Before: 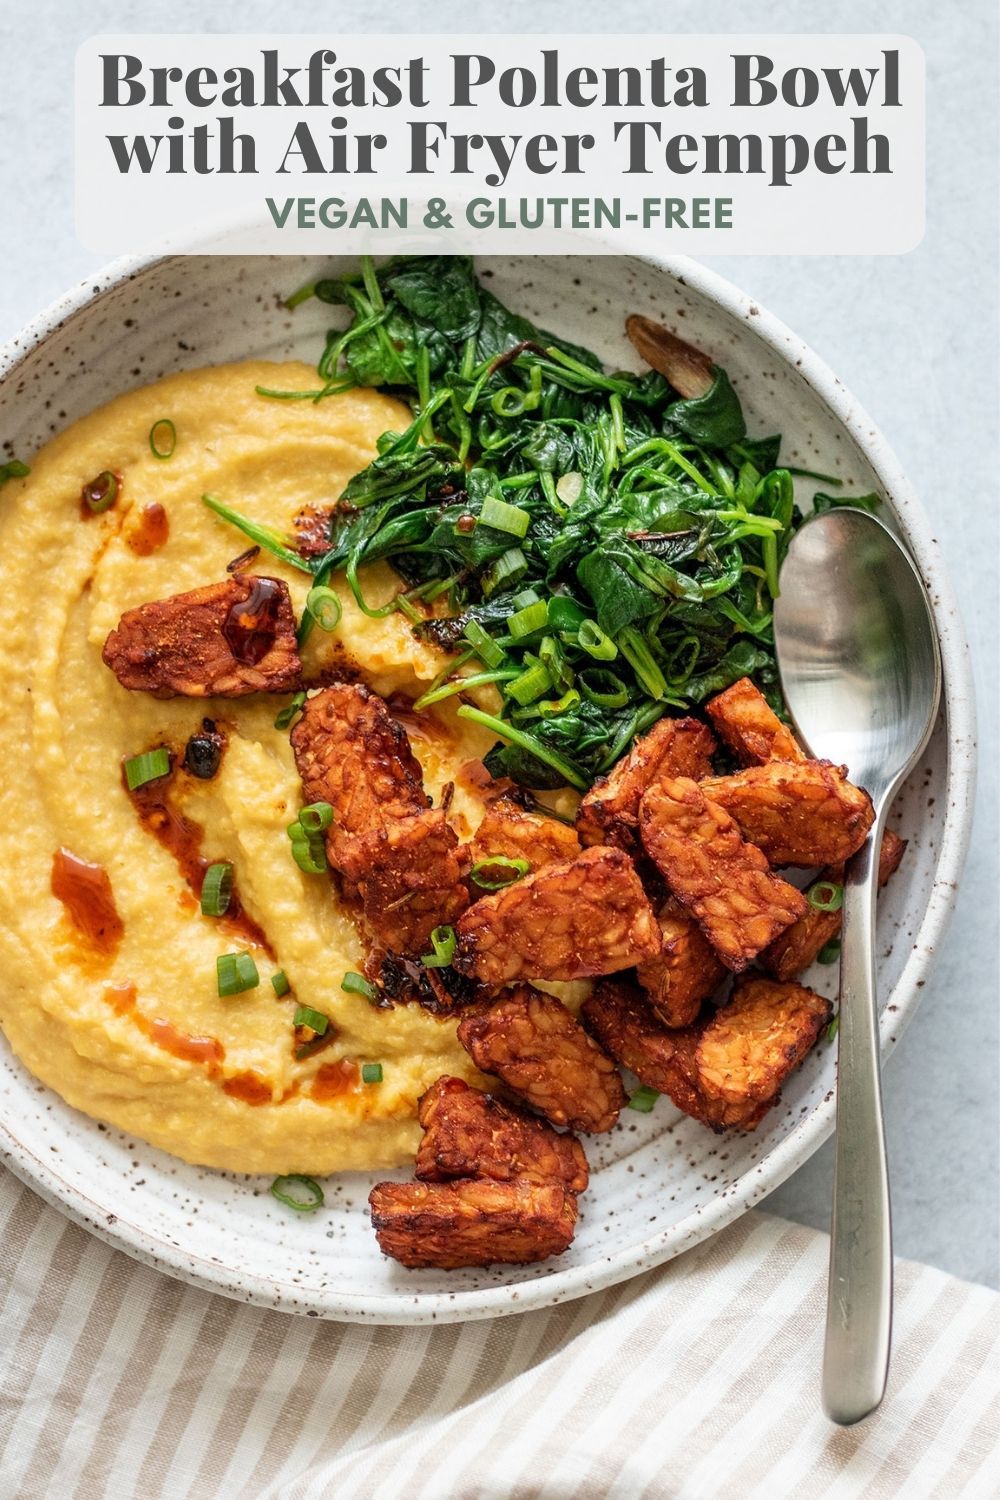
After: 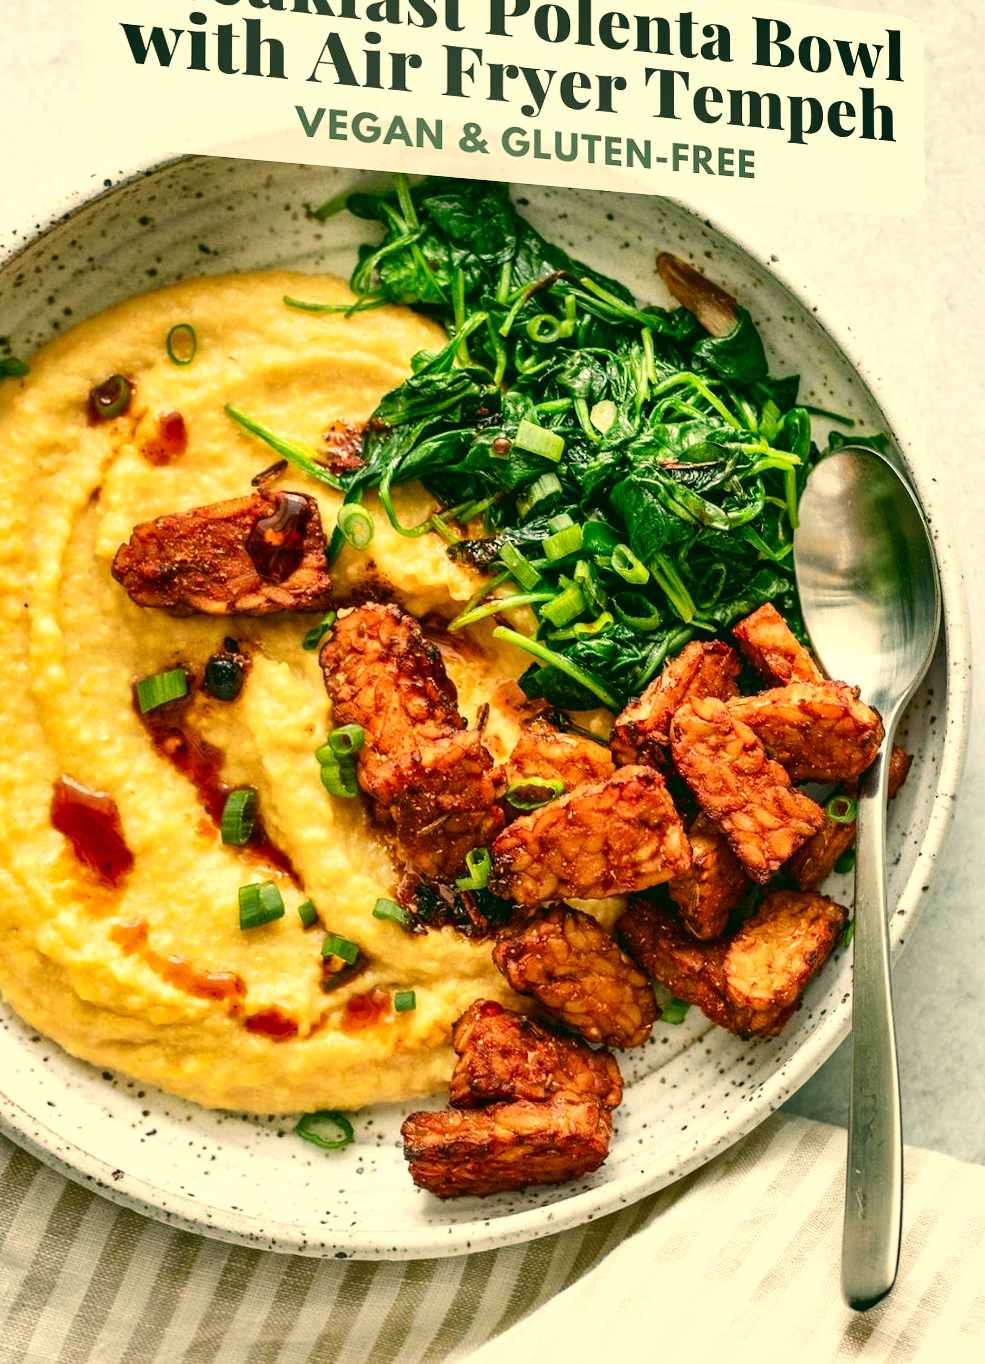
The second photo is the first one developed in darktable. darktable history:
color correction: highlights a* 5.3, highlights b* 24.26, shadows a* -15.58, shadows b* 4.02
shadows and highlights: soften with gaussian
tone curve: curves: ch0 [(0, 0.003) (0.056, 0.041) (0.211, 0.187) (0.482, 0.519) (0.836, 0.864) (0.997, 0.984)]; ch1 [(0, 0) (0.276, 0.206) (0.393, 0.364) (0.482, 0.471) (0.506, 0.5) (0.523, 0.523) (0.572, 0.604) (0.635, 0.665) (0.695, 0.759) (1, 1)]; ch2 [(0, 0) (0.438, 0.456) (0.473, 0.47) (0.503, 0.503) (0.536, 0.527) (0.562, 0.584) (0.612, 0.61) (0.679, 0.72) (1, 1)], color space Lab, independent channels, preserve colors none
rotate and perspective: rotation -0.013°, lens shift (vertical) -0.027, lens shift (horizontal) 0.178, crop left 0.016, crop right 0.989, crop top 0.082, crop bottom 0.918
exposure: exposure 0.6 EV, compensate highlight preservation false
color balance rgb: shadows lift › luminance -10%, shadows lift › chroma 1%, shadows lift › hue 113°, power › luminance -15%, highlights gain › chroma 0.2%, highlights gain › hue 333°, global offset › luminance 0.5%, perceptual saturation grading › global saturation 20%, perceptual saturation grading › highlights -50%, perceptual saturation grading › shadows 25%, contrast -10%
